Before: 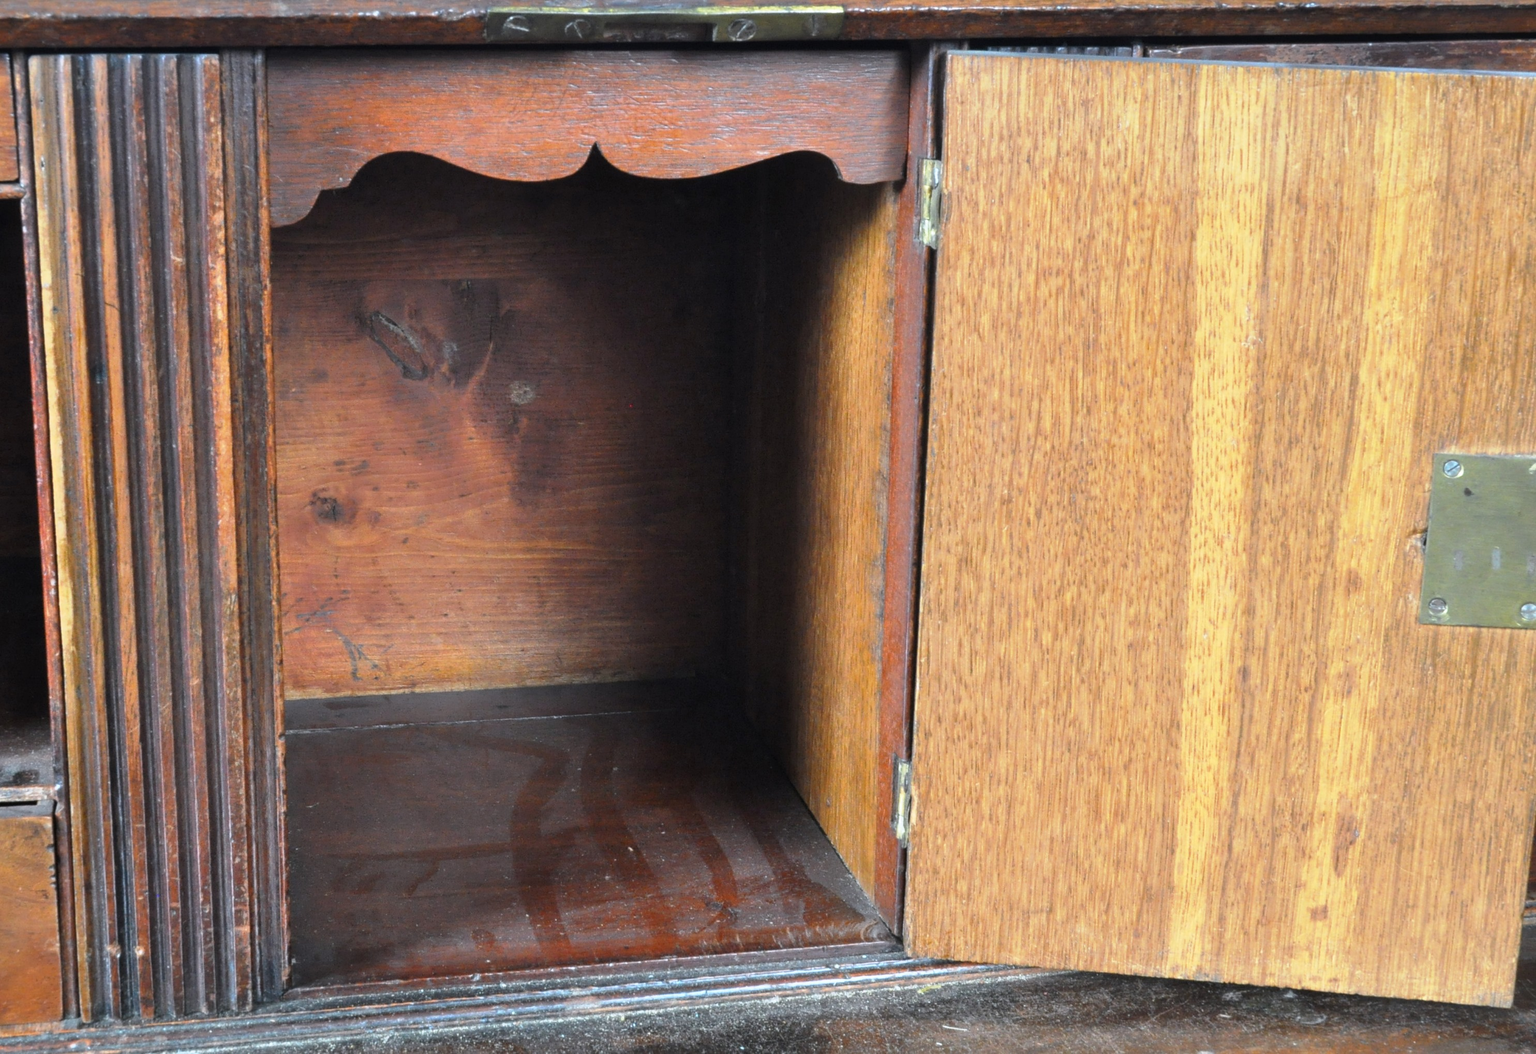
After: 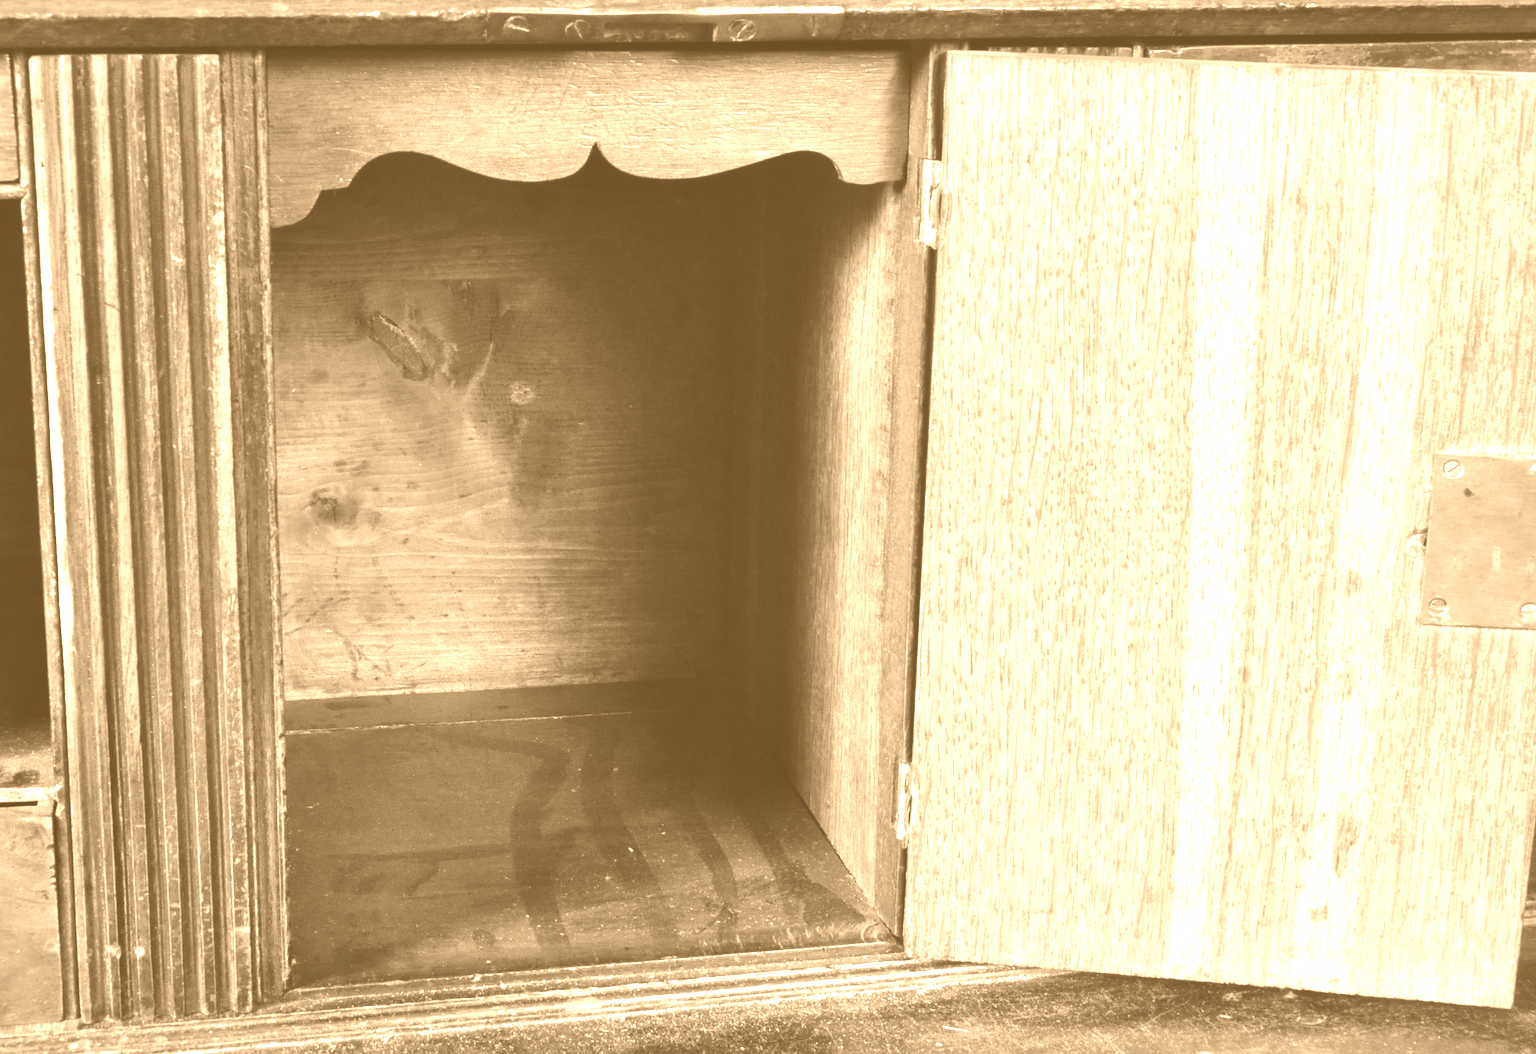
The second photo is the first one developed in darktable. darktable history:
color balance: lift [1.016, 0.983, 1, 1.017], gamma [0.958, 1, 1, 1], gain [0.981, 1.007, 0.993, 1.002], input saturation 118.26%, contrast 13.43%, contrast fulcrum 21.62%, output saturation 82.76%
local contrast: mode bilateral grid, contrast 20, coarseness 50, detail 120%, midtone range 0.2
colorize: hue 28.8°, source mix 100%
